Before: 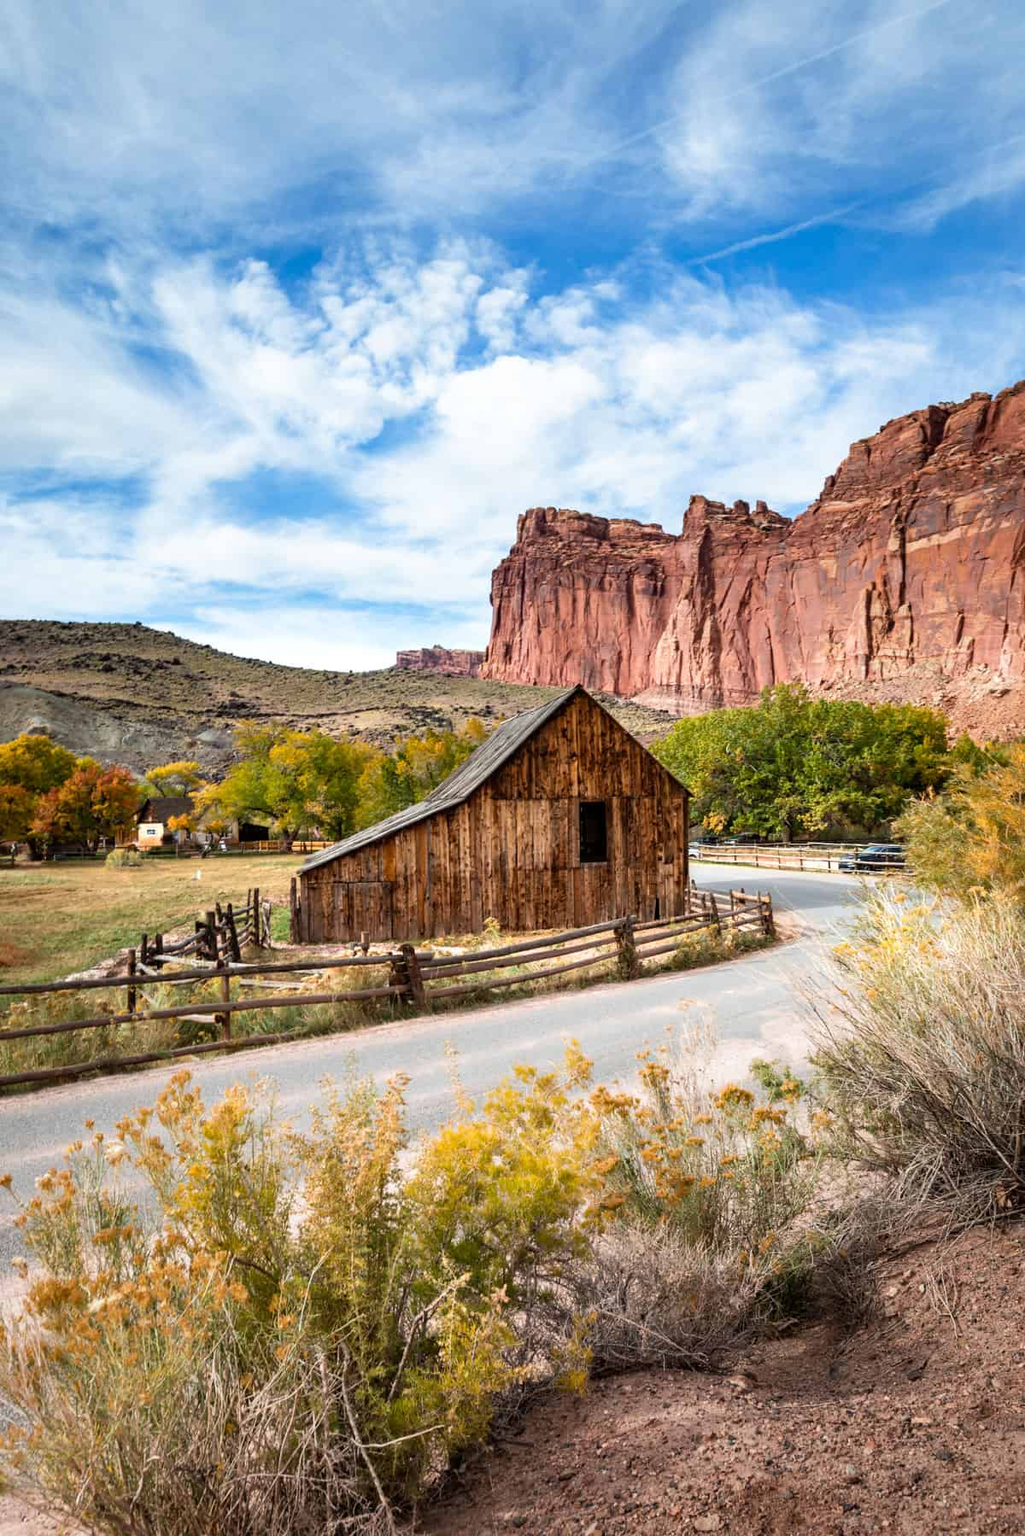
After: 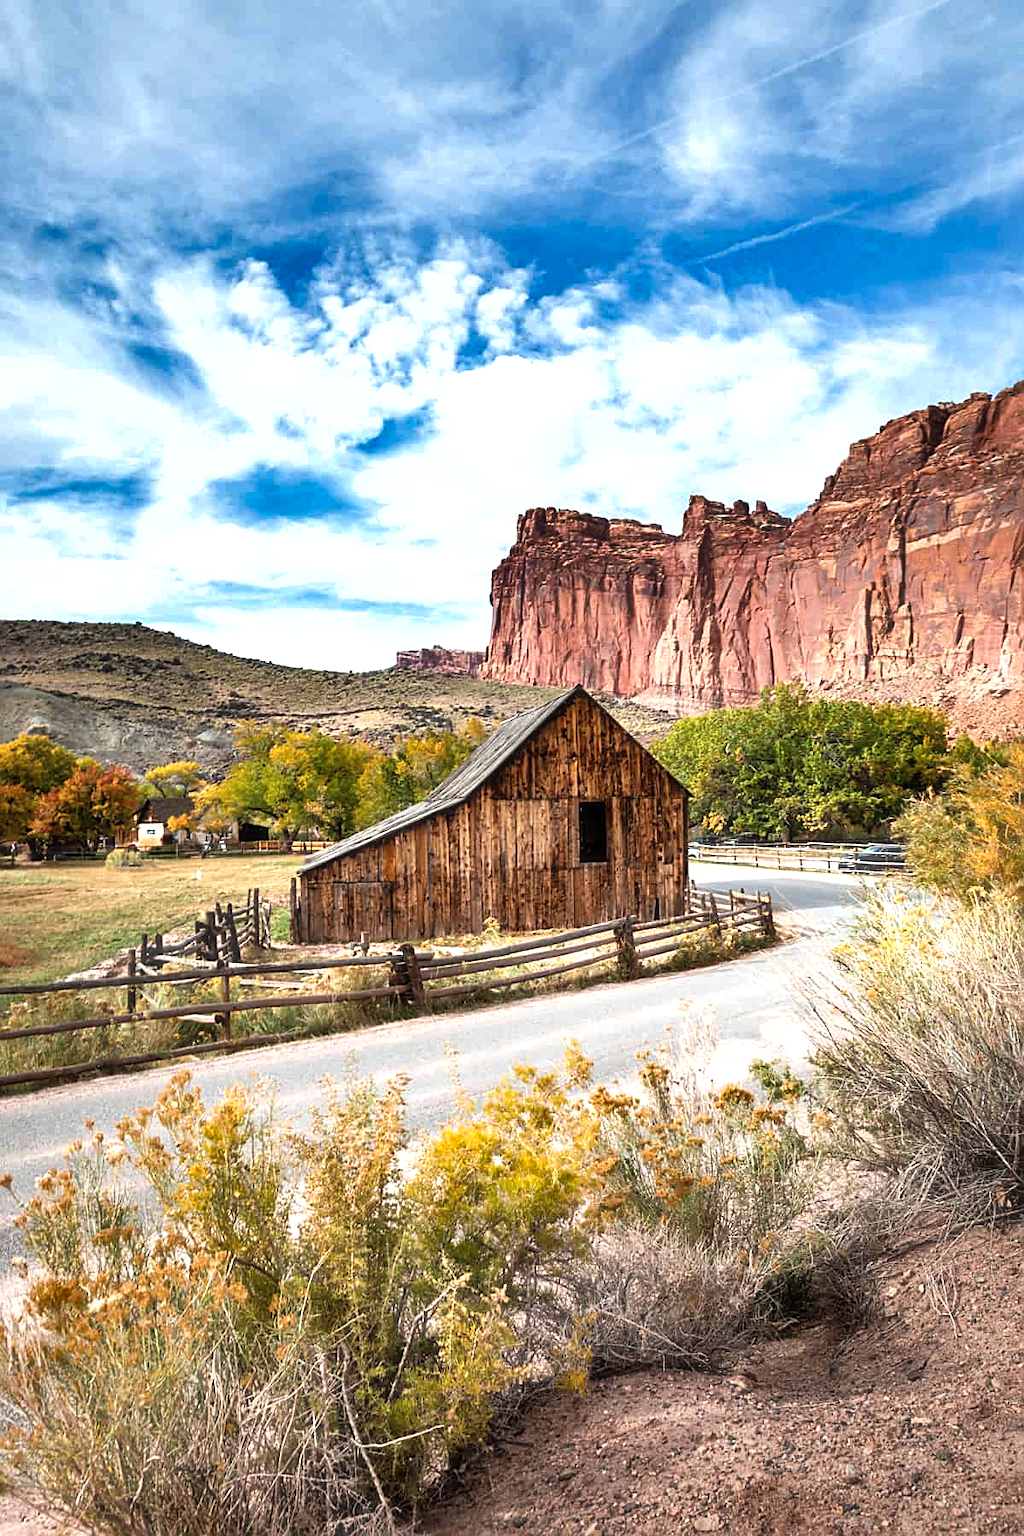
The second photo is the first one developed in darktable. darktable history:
shadows and highlights: shadows 39.69, highlights -53.79, low approximation 0.01, soften with gaussian
tone equalizer: -8 EV -0.38 EV, -7 EV -0.358 EV, -6 EV -0.358 EV, -5 EV -0.237 EV, -3 EV 0.224 EV, -2 EV 0.34 EV, -1 EV 0.398 EV, +0 EV 0.402 EV
haze removal: strength -0.109, adaptive false
sharpen: on, module defaults
